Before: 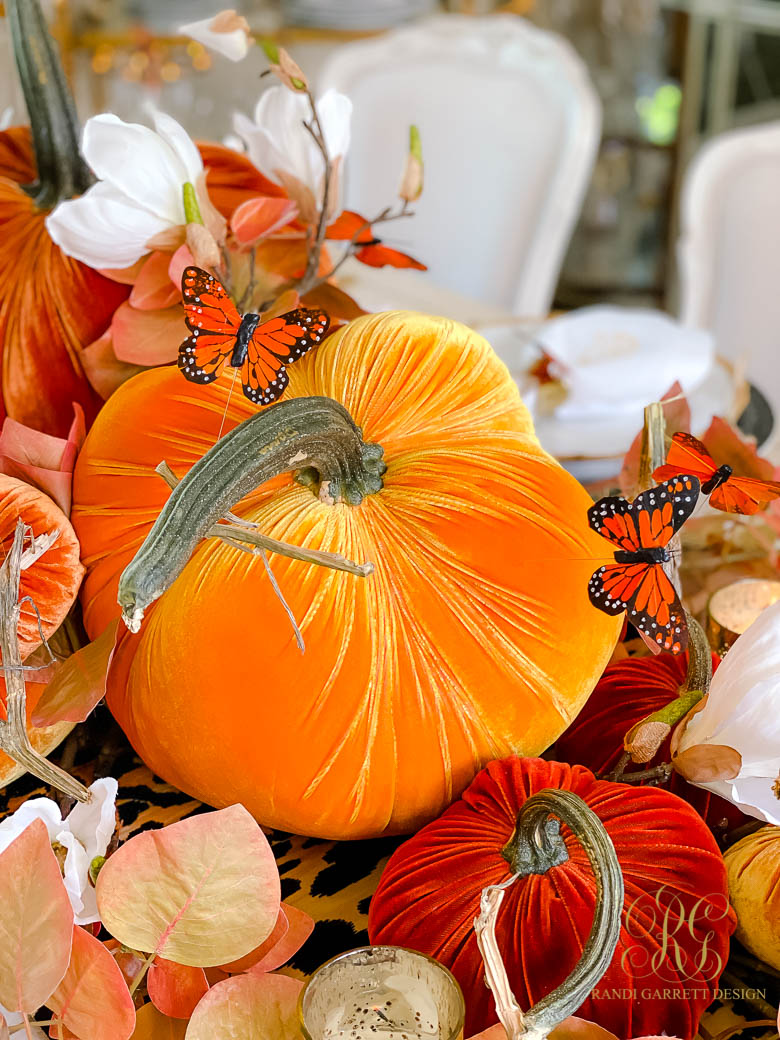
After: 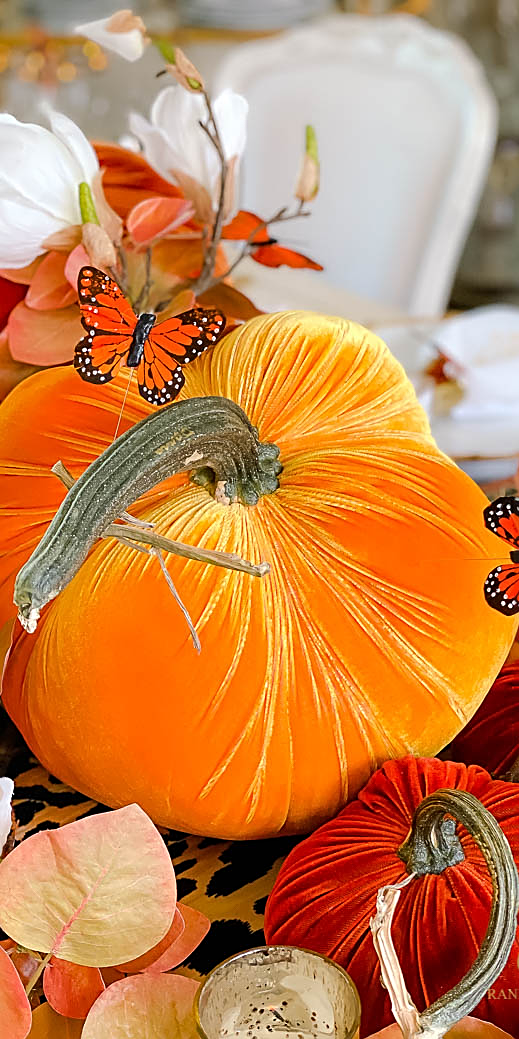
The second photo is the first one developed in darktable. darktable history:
sharpen: on, module defaults
crop and rotate: left 13.356%, right 20.03%
